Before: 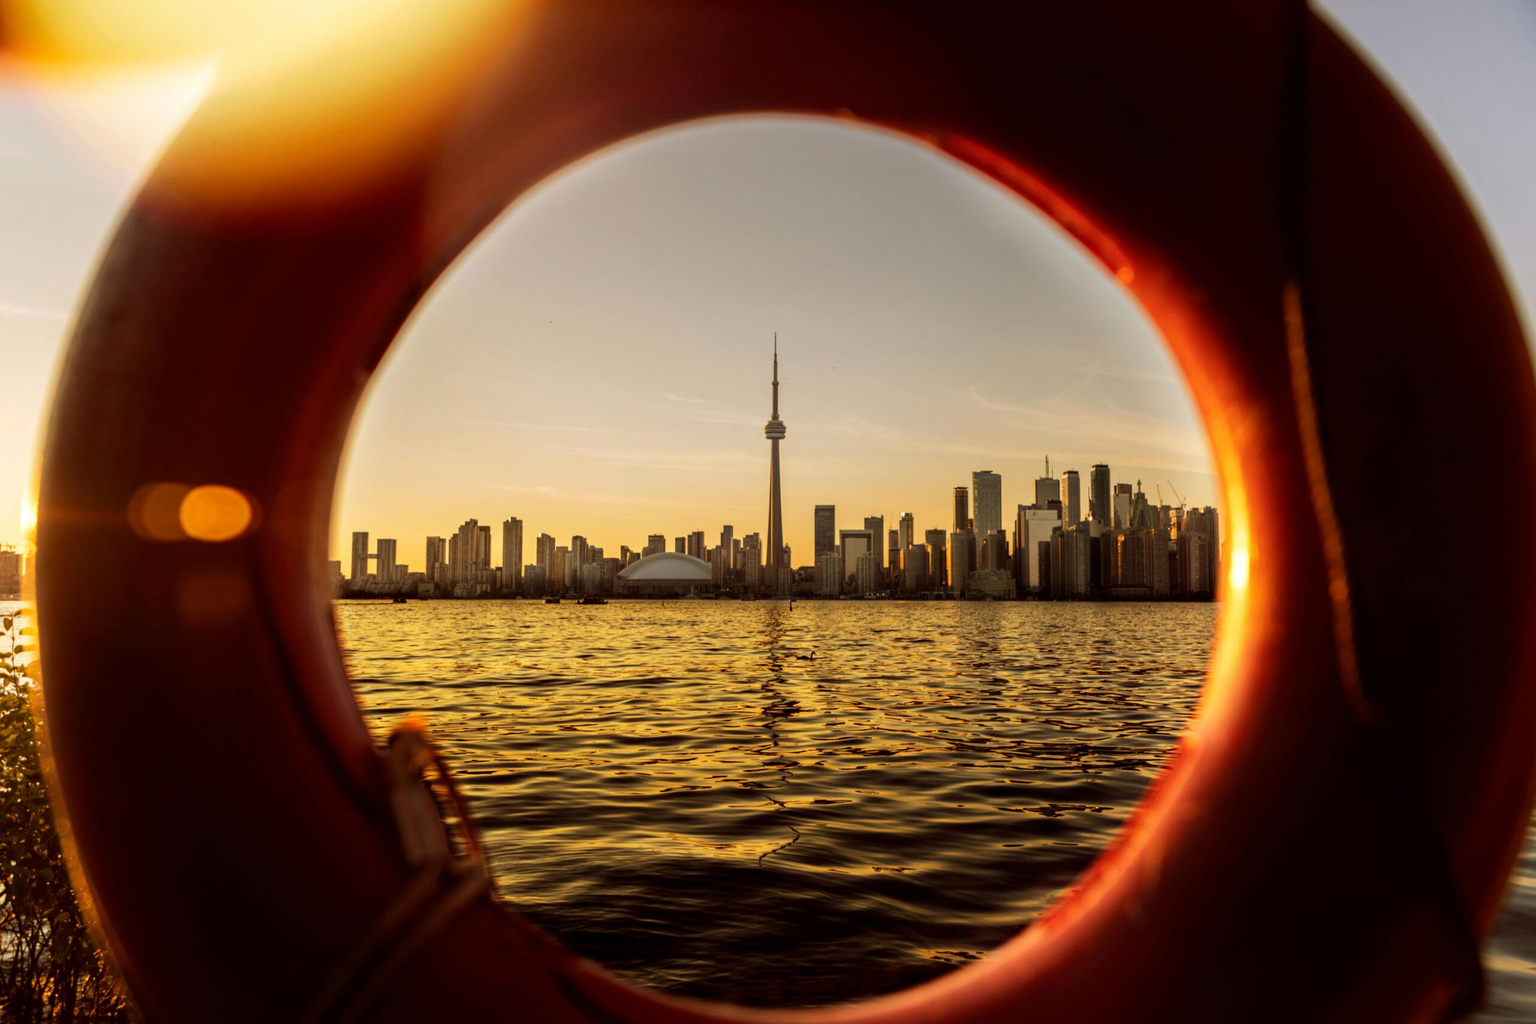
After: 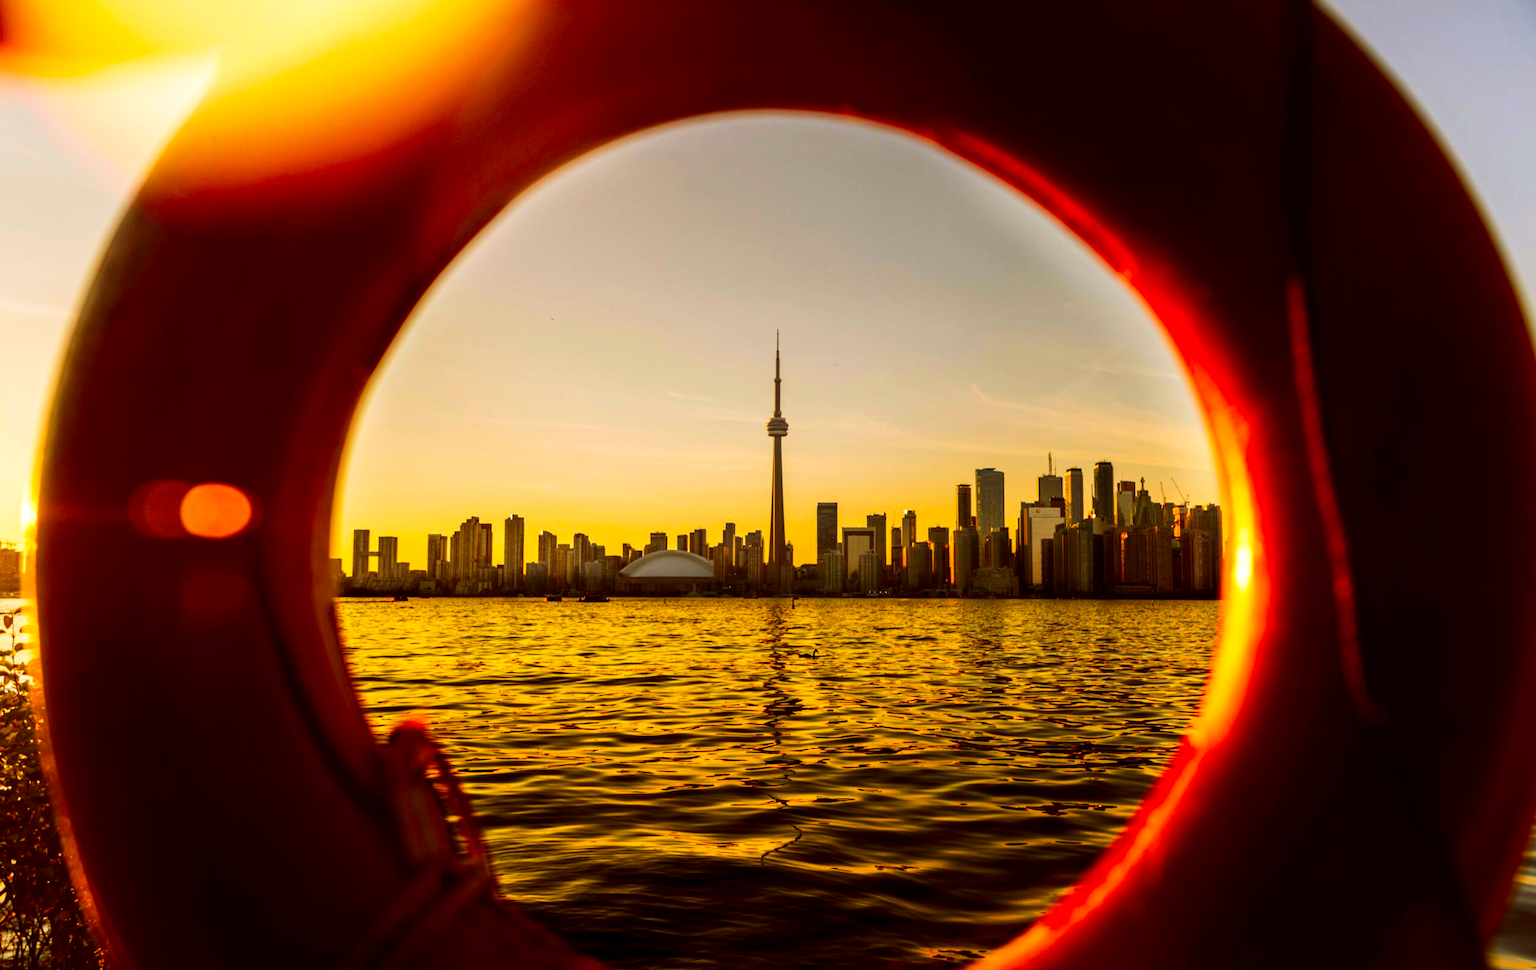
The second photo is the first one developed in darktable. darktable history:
contrast brightness saturation: contrast 0.18, saturation 0.3
color balance: output saturation 120%
crop: top 0.448%, right 0.264%, bottom 5.045%
